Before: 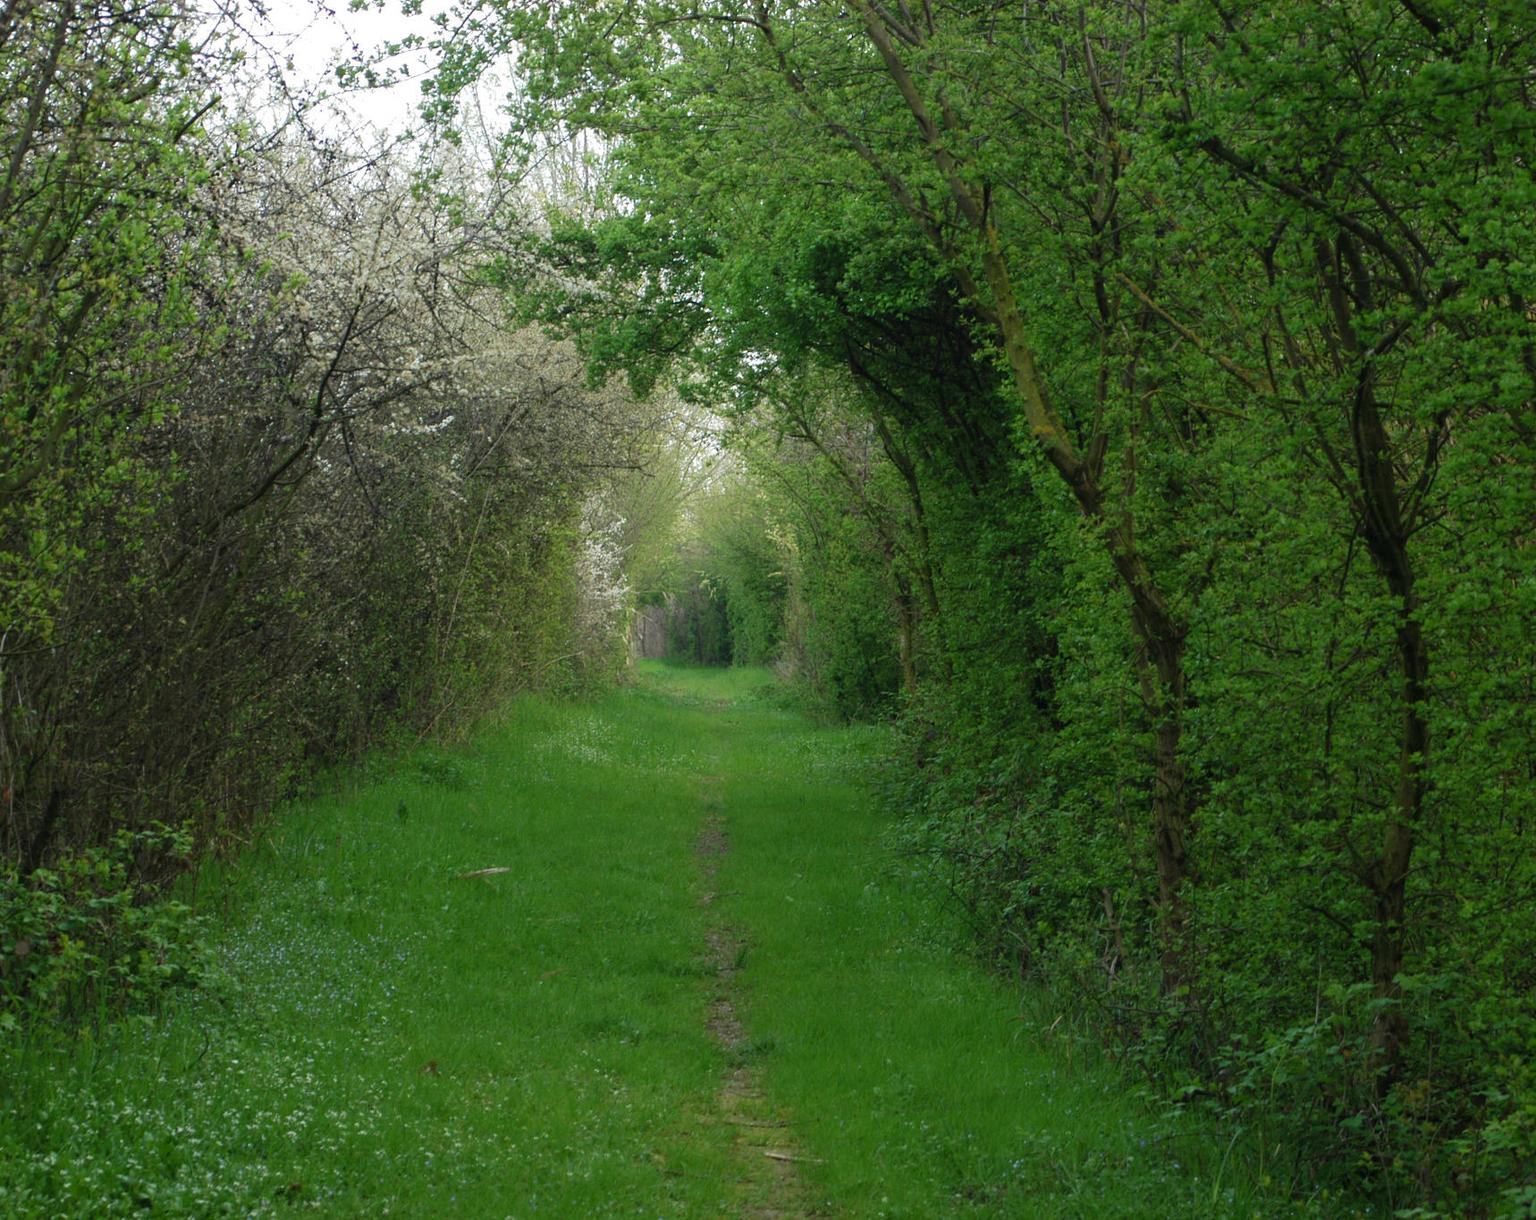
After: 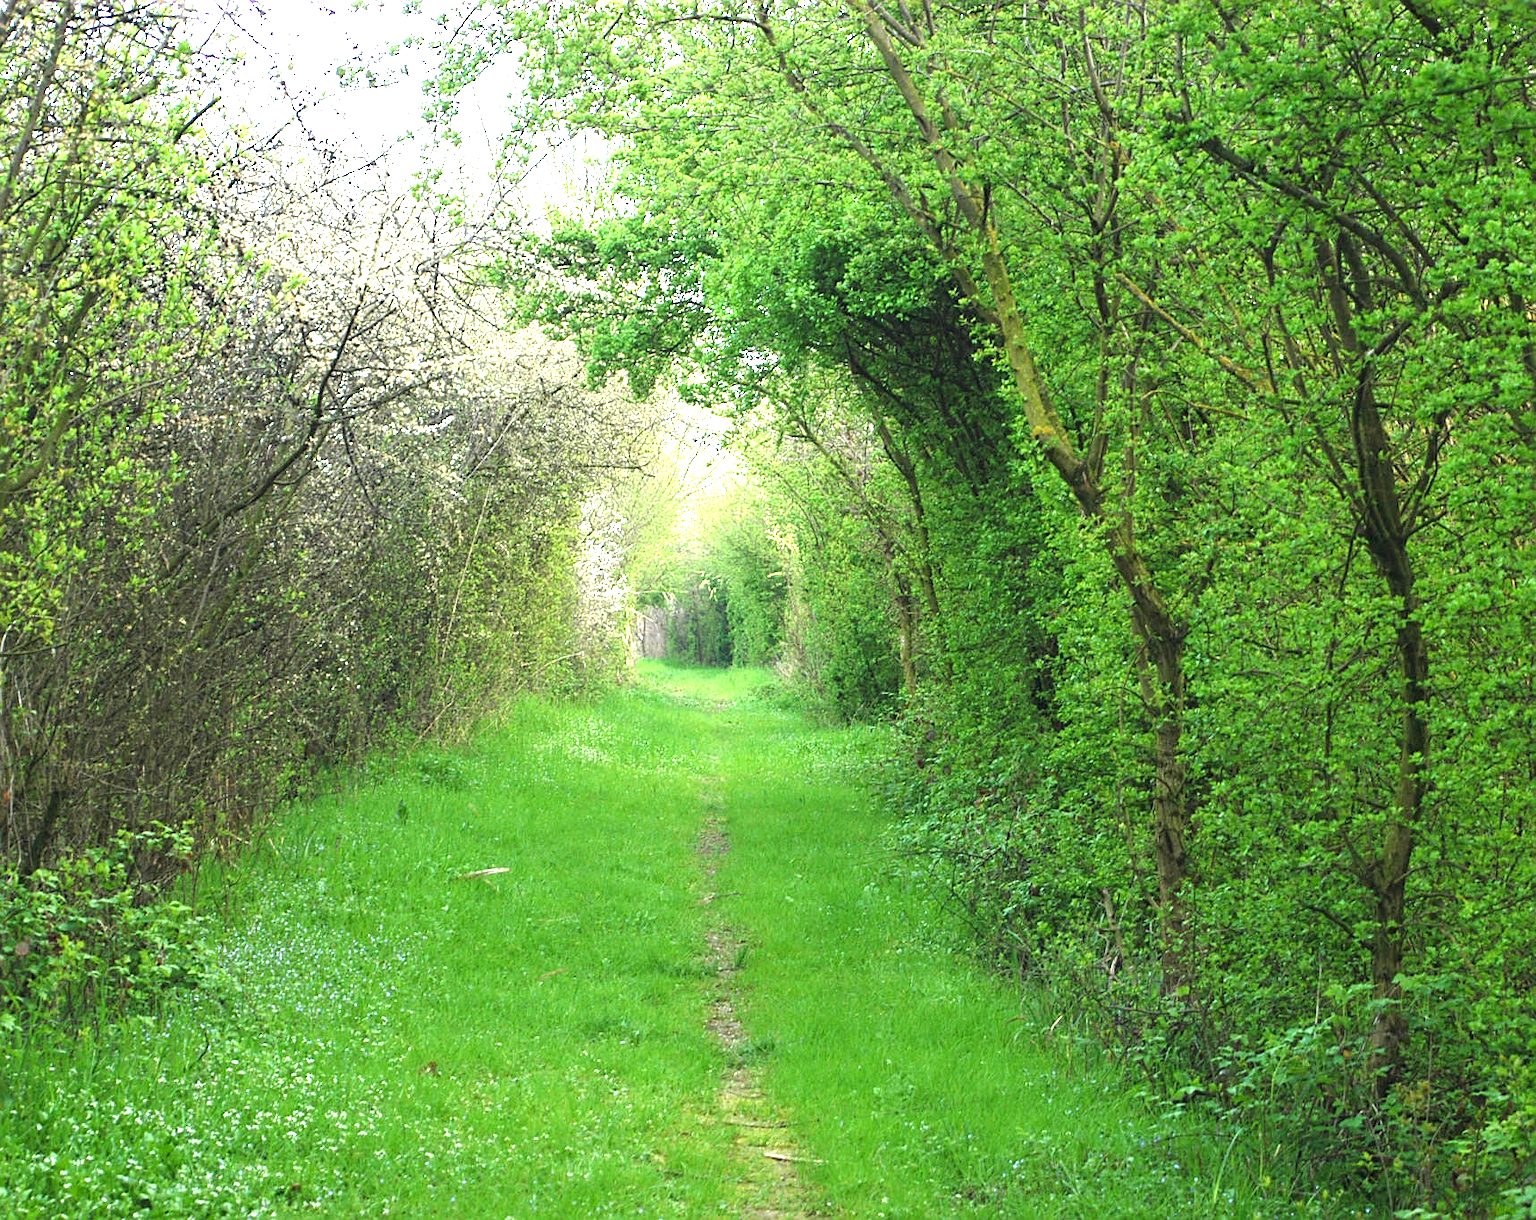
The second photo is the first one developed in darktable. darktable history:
sharpen: on, module defaults
exposure: exposure 2 EV, compensate highlight preservation false
white balance: emerald 1
